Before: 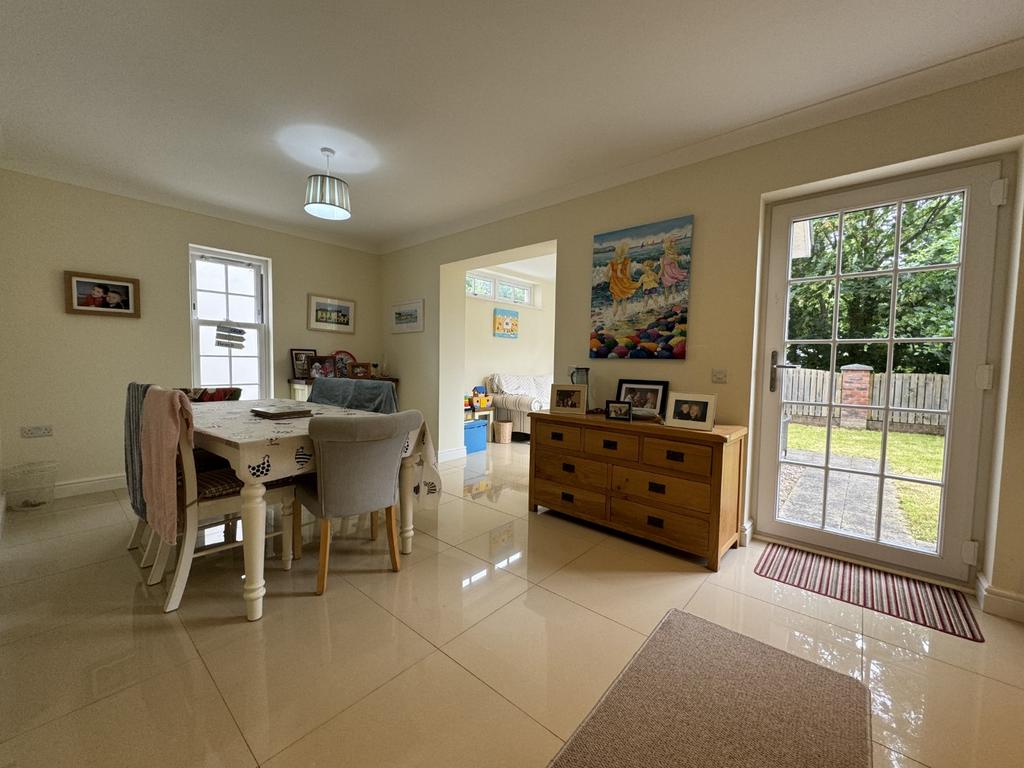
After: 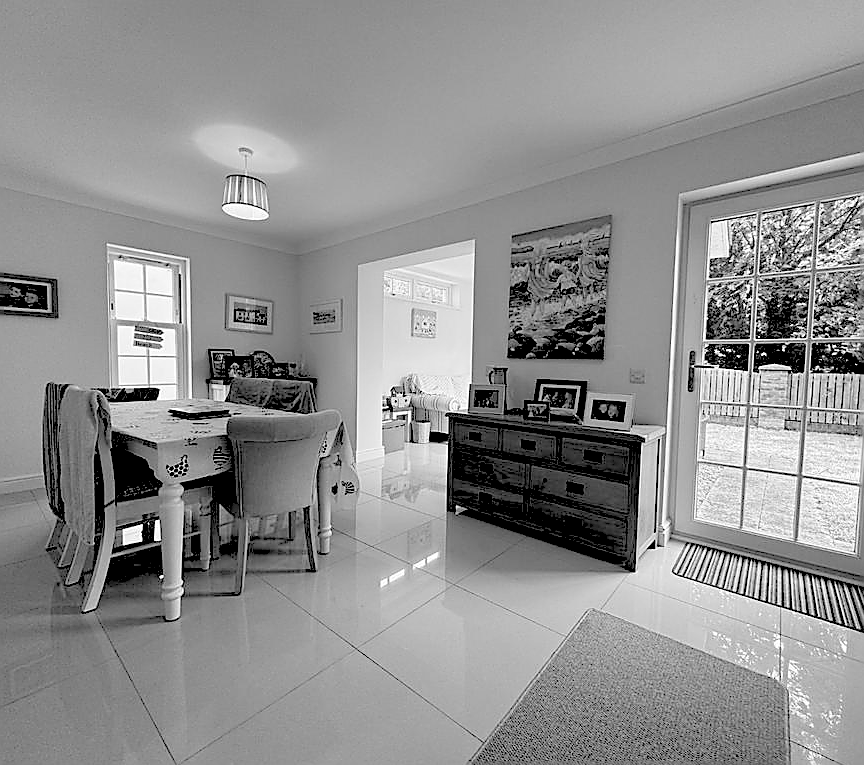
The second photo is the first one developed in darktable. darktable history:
sharpen: radius 1.4, amount 1.25, threshold 0.7
rgb levels: levels [[0.027, 0.429, 0.996], [0, 0.5, 1], [0, 0.5, 1]]
crop: left 8.026%, right 7.374%
monochrome: a 32, b 64, size 2.3
